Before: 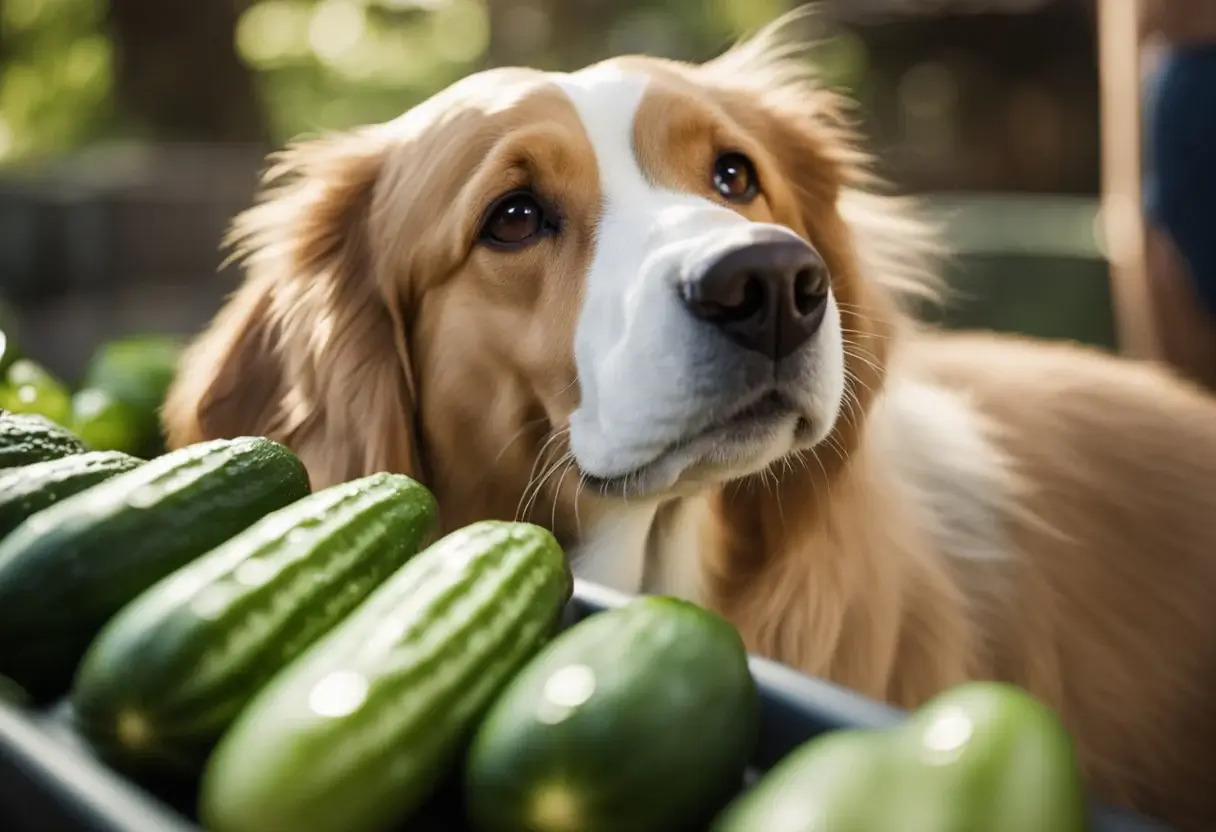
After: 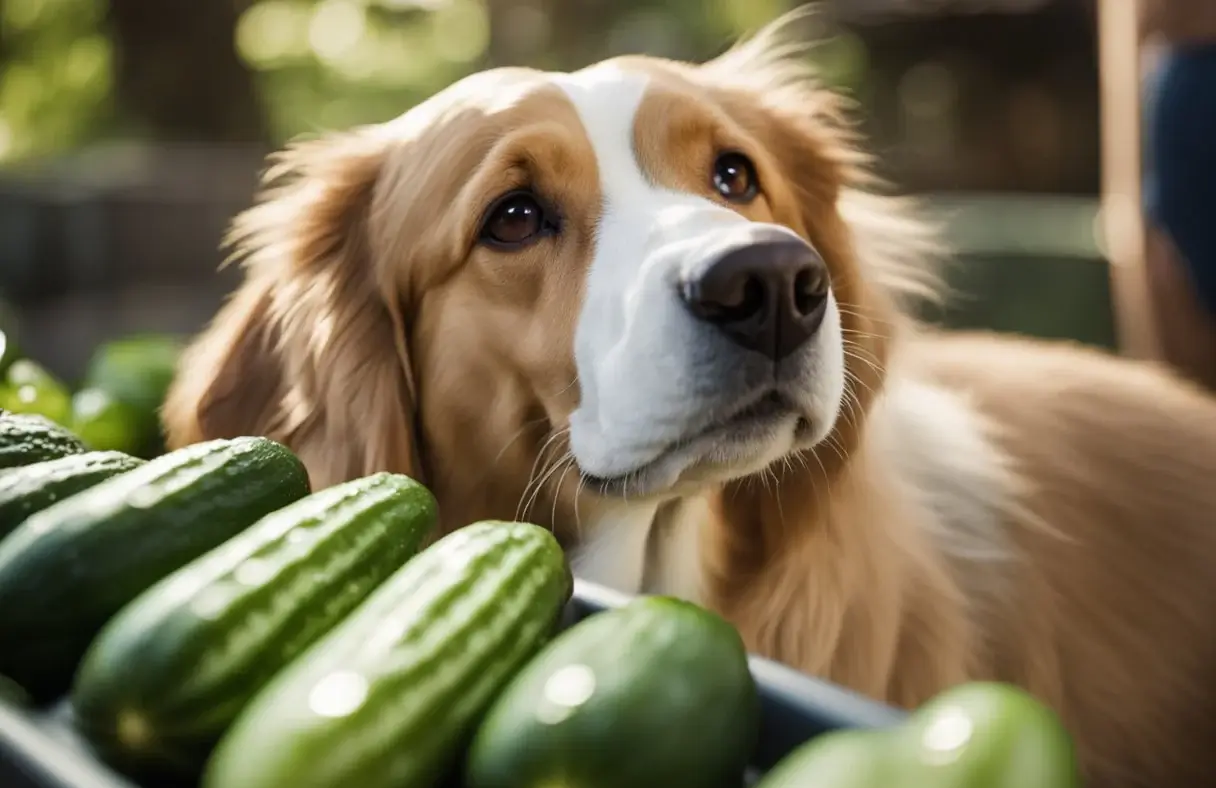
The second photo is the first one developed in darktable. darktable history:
crop and rotate: top 0.007%, bottom 5.201%
